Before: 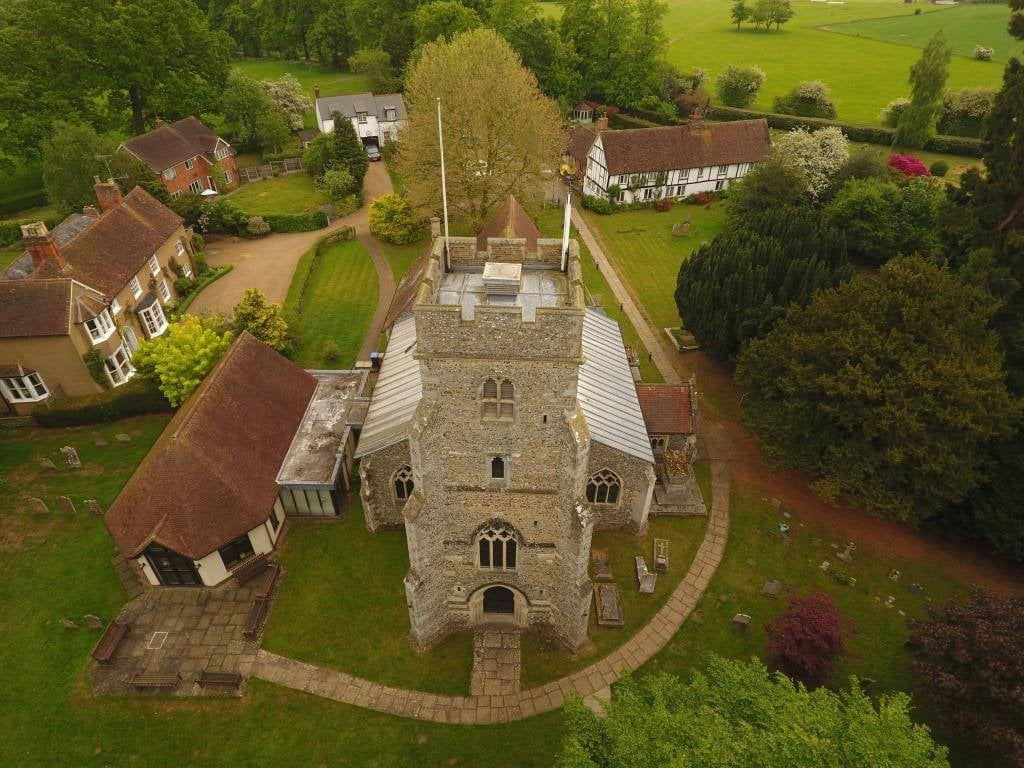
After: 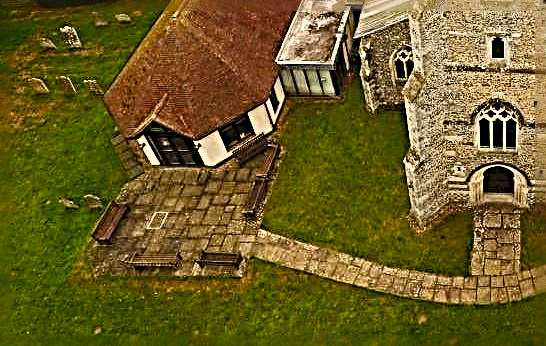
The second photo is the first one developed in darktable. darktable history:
base curve: curves: ch0 [(0, 0) (0.005, 0.002) (0.193, 0.295) (0.399, 0.664) (0.75, 0.928) (1, 1)]
sharpen: radius 4.001, amount 2
color balance rgb: perceptual saturation grading › global saturation 20%, perceptual saturation grading › highlights -25%, perceptual saturation grading › shadows 25%
crop and rotate: top 54.778%, right 46.61%, bottom 0.159%
